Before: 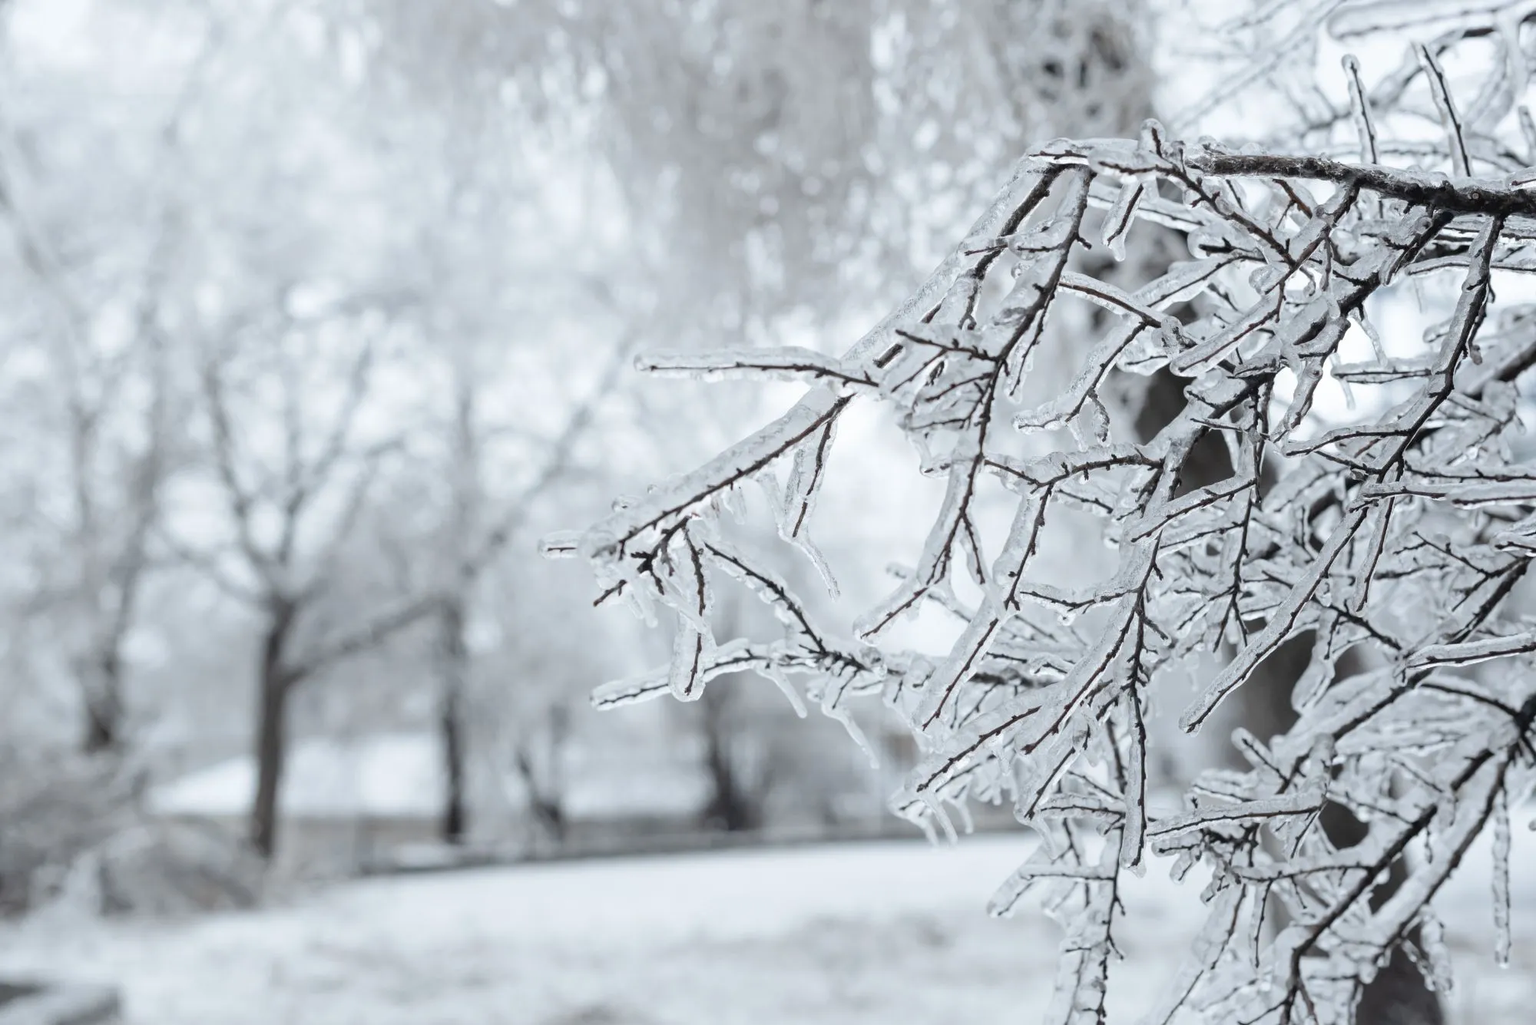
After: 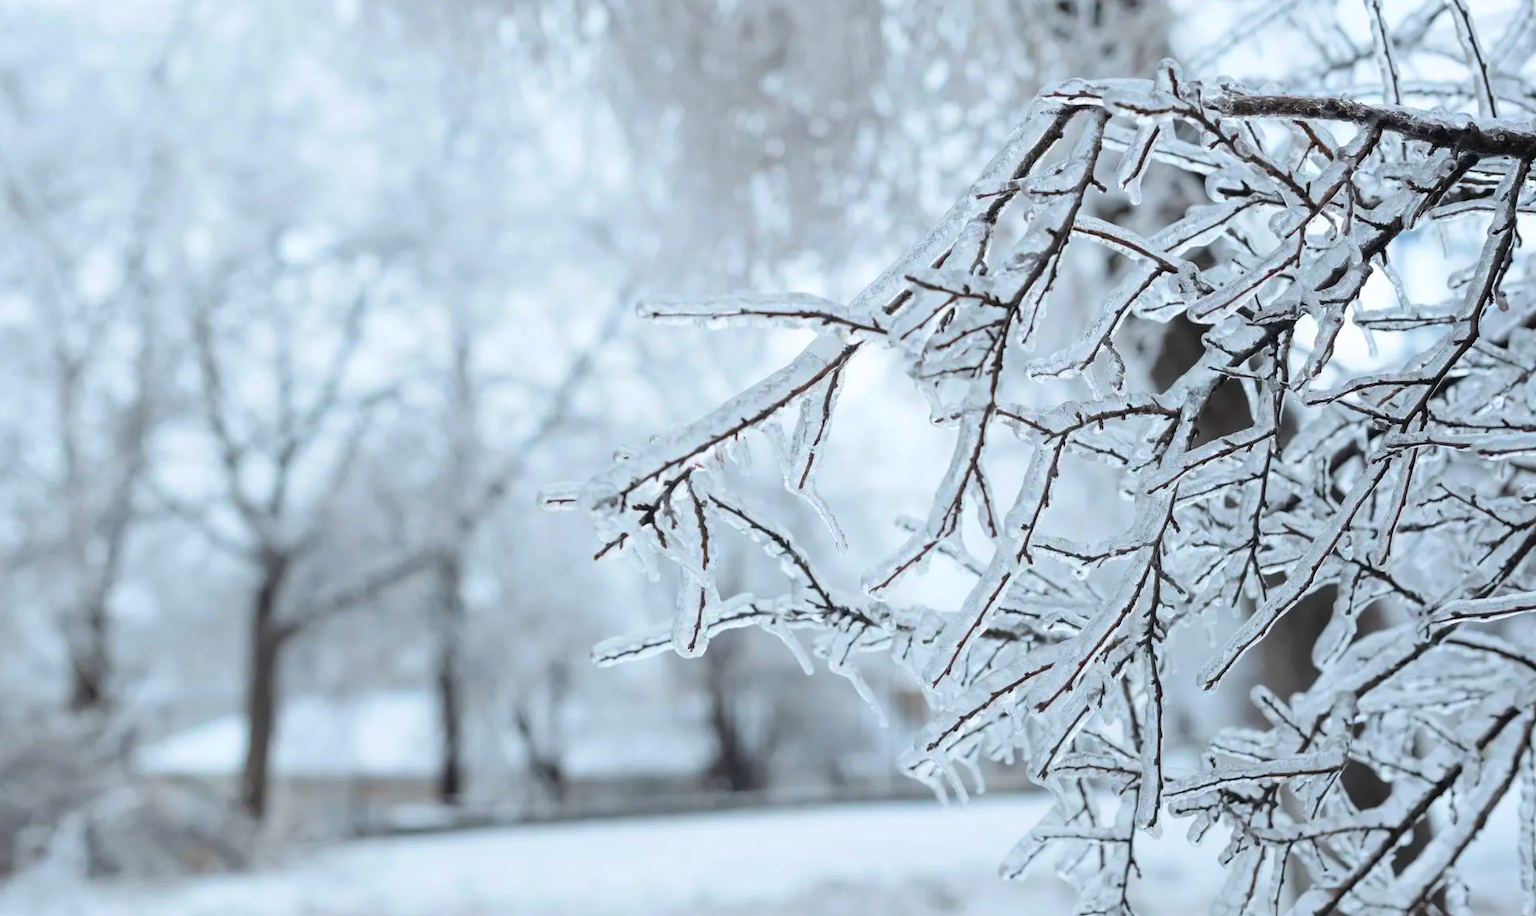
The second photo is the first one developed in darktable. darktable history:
crop: left 1.089%, top 6.093%, right 1.683%, bottom 6.986%
color balance rgb: linear chroma grading › highlights 99.316%, linear chroma grading › global chroma 23.289%, perceptual saturation grading › global saturation 0.504%, global vibrance 9.901%
exposure: compensate highlight preservation false
